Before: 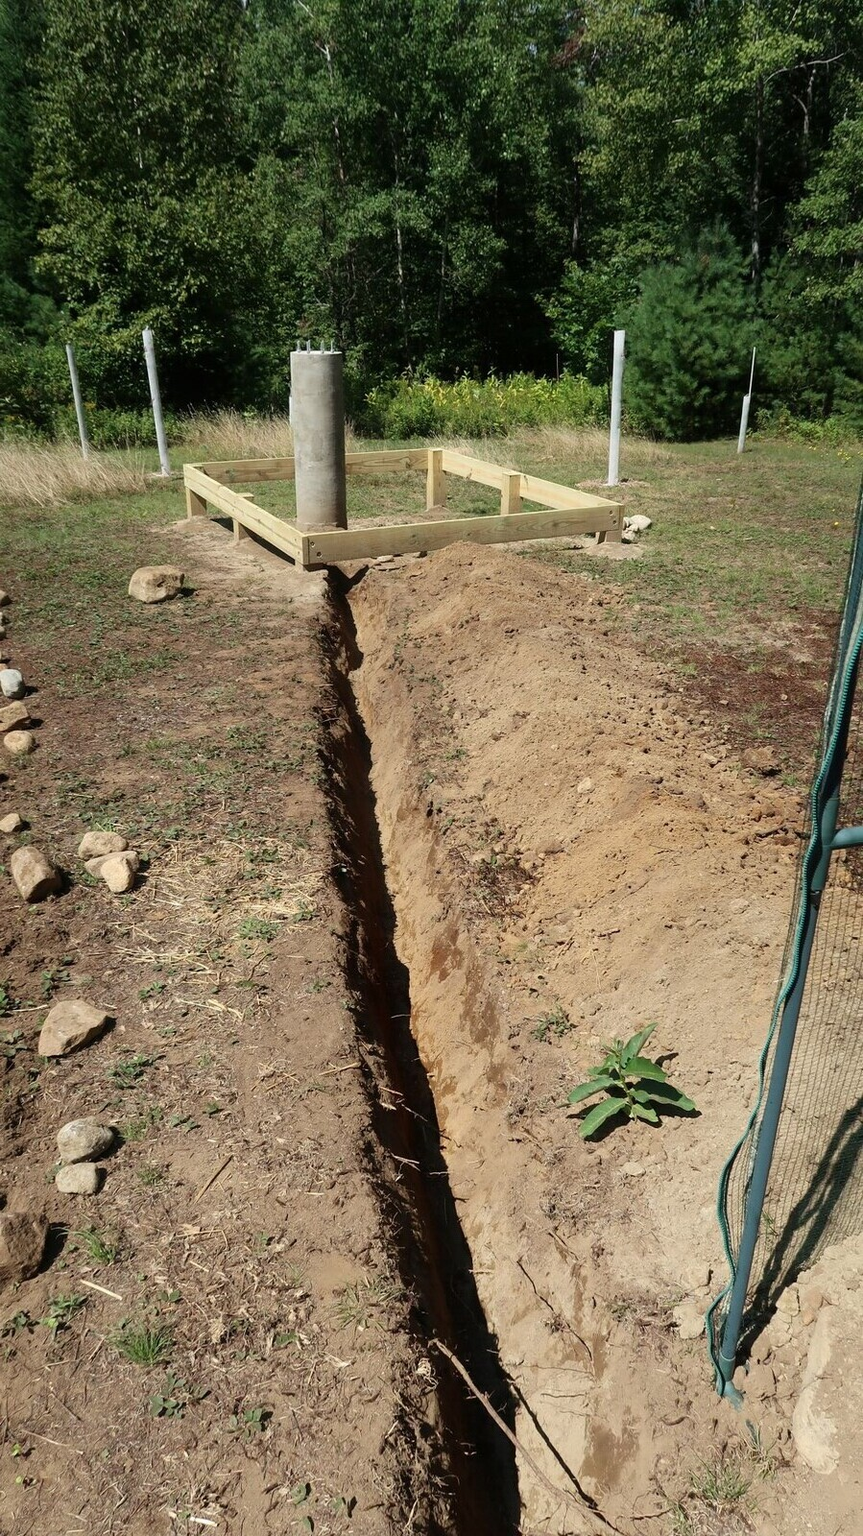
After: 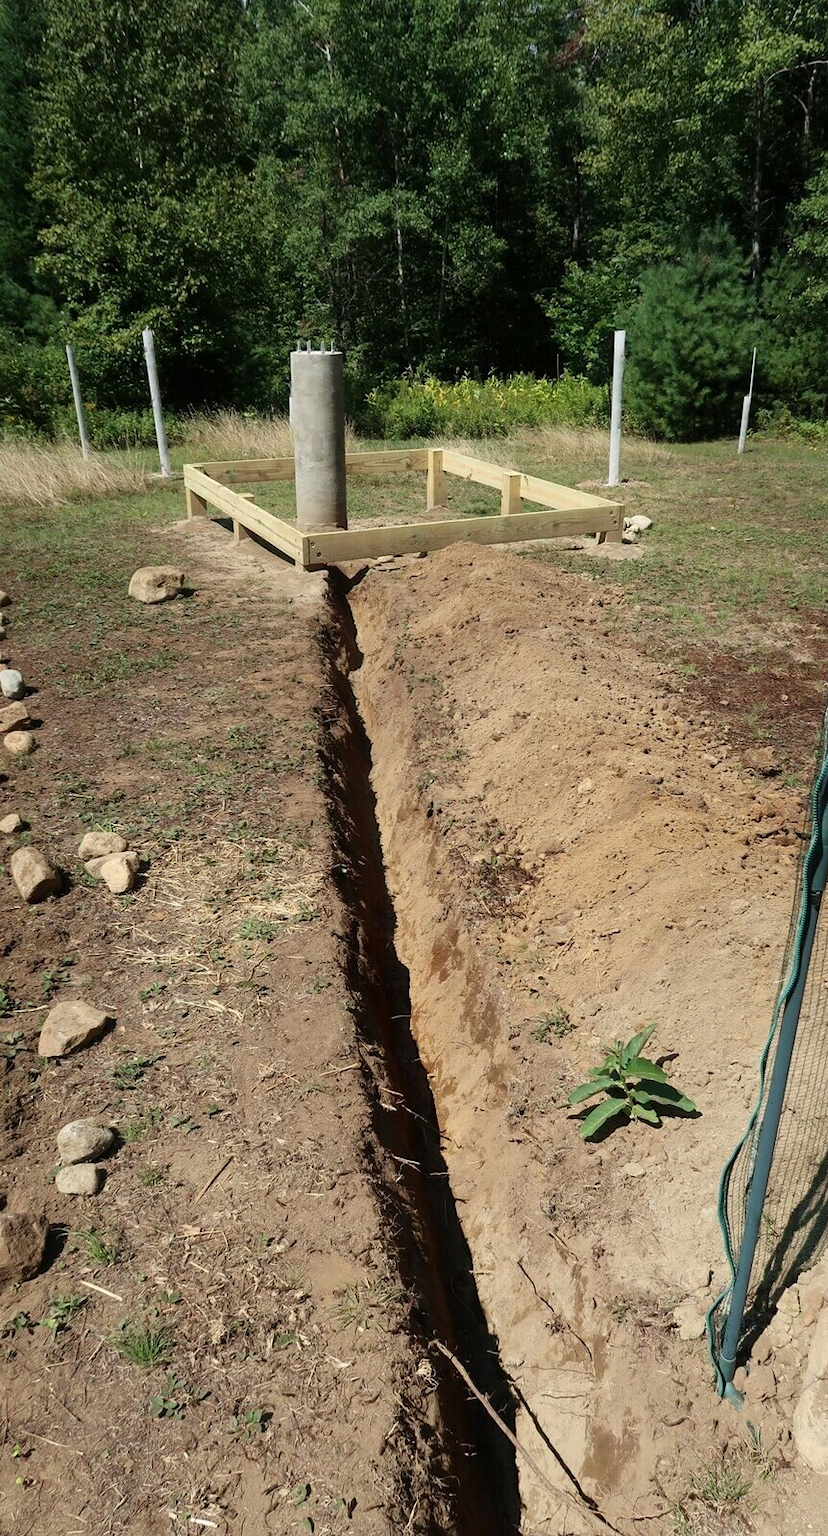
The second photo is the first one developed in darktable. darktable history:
crop: right 4.101%, bottom 0.04%
